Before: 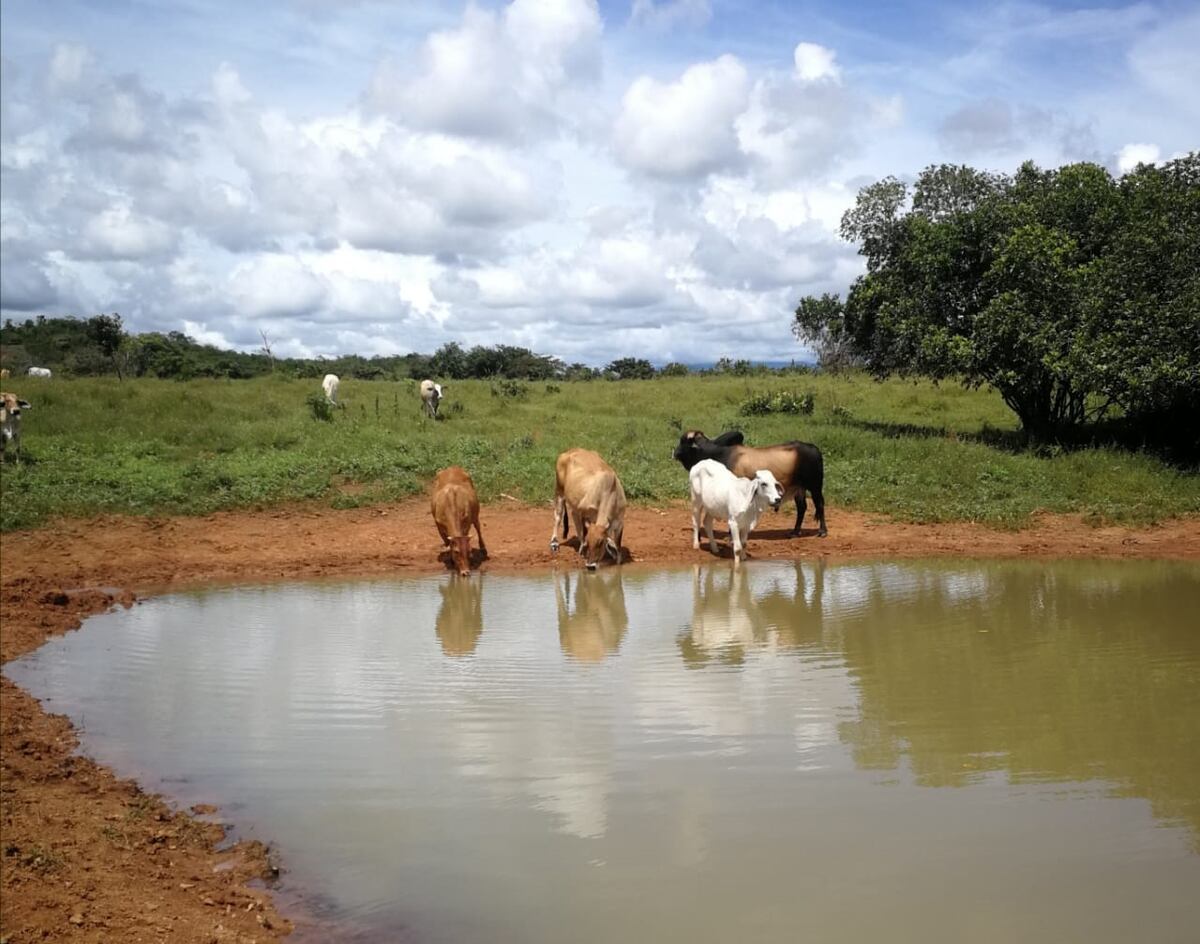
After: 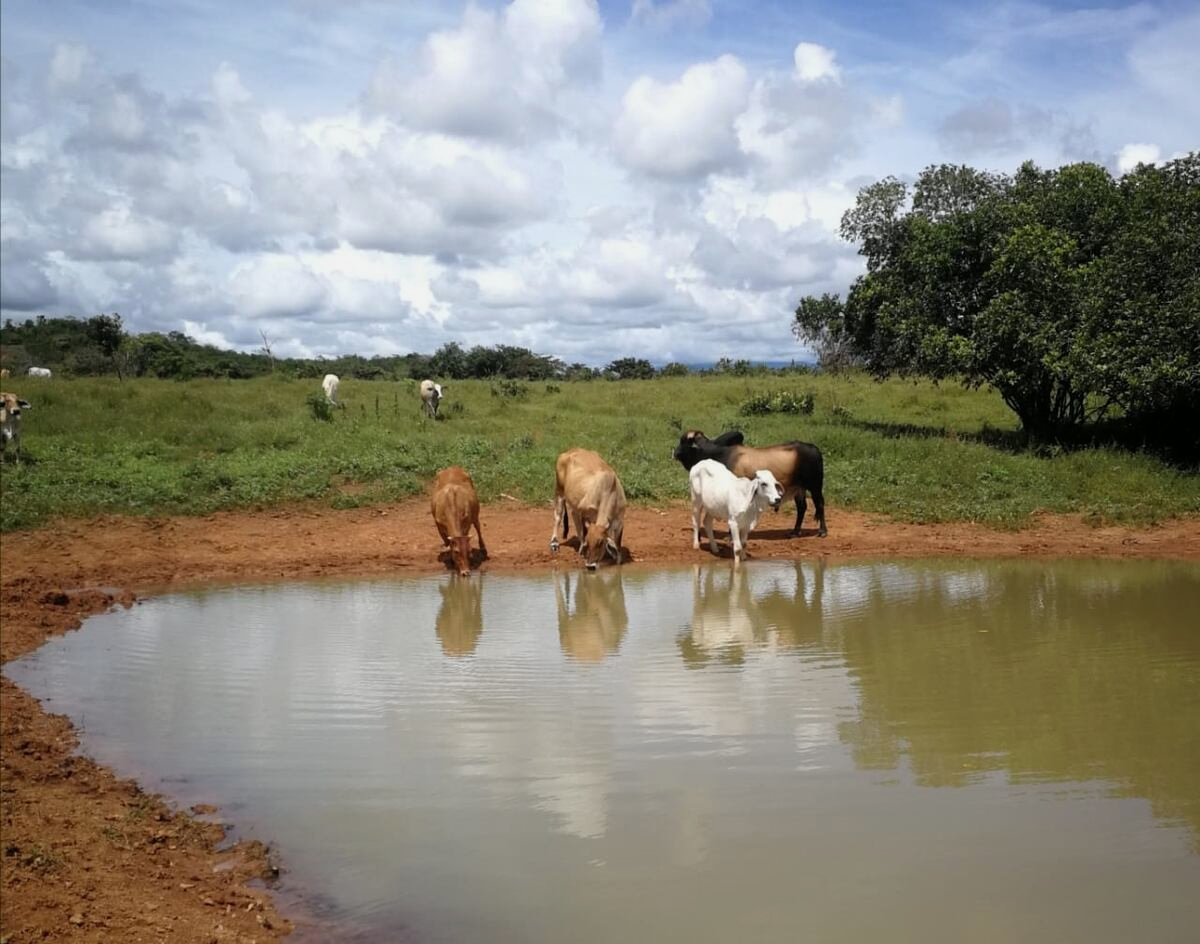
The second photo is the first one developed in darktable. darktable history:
exposure: exposure -0.169 EV, compensate highlight preservation false
